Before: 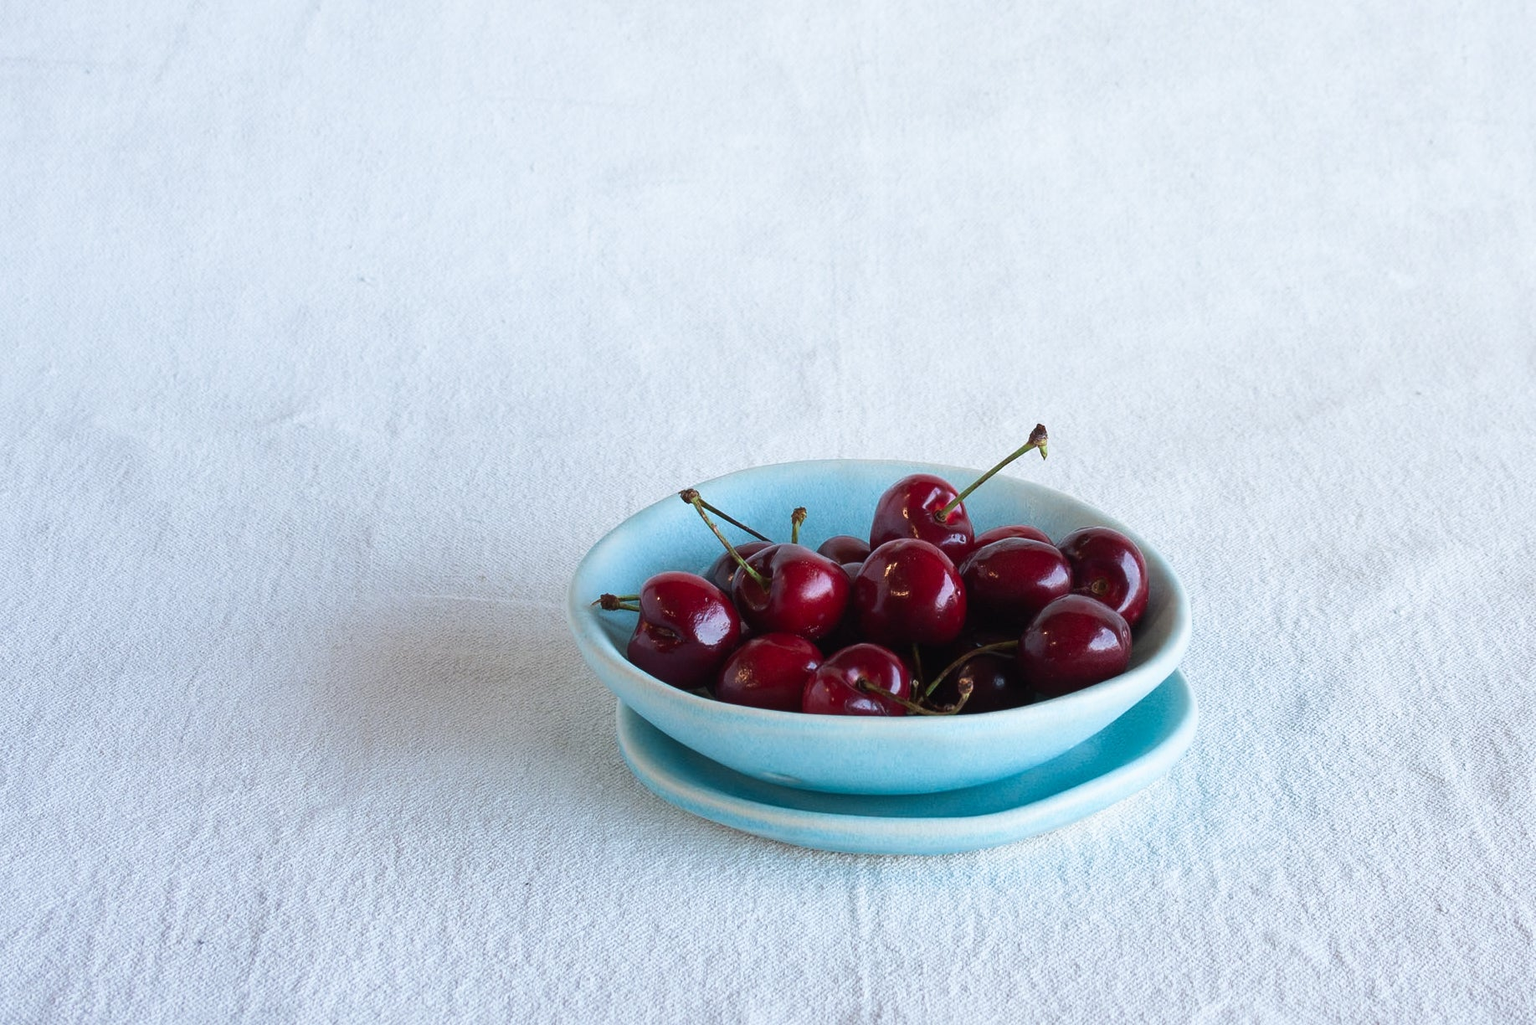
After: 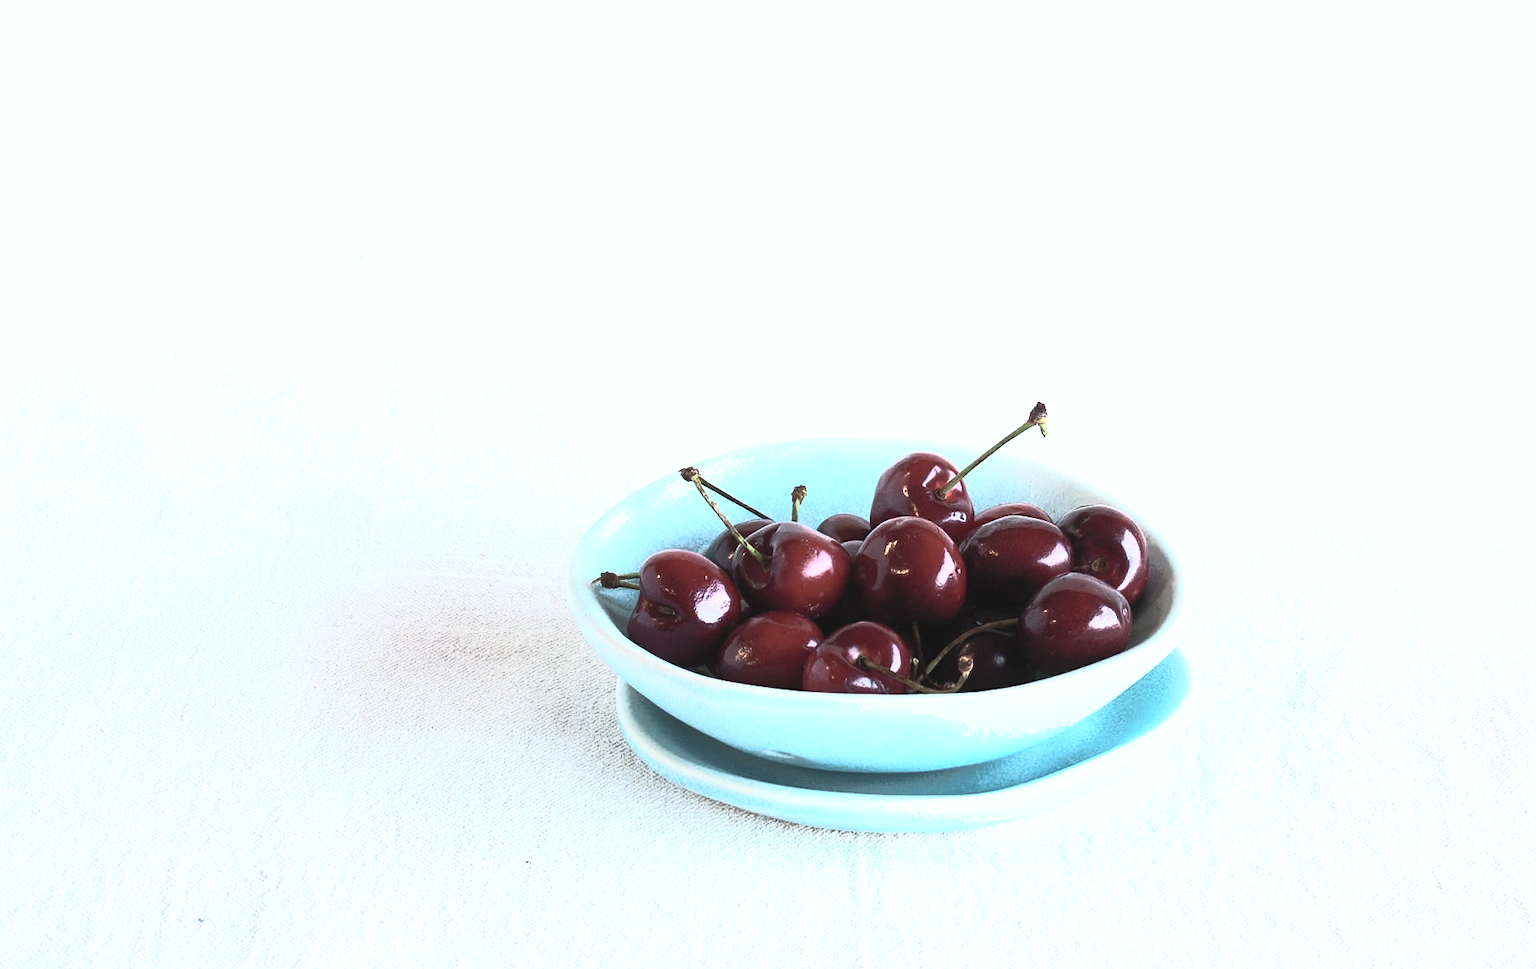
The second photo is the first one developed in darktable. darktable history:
crop and rotate: top 2.161%, bottom 3.201%
shadows and highlights: on, module defaults
exposure: black level correction 0.001, exposure 0.015 EV, compensate exposure bias true, compensate highlight preservation false
tone equalizer: -8 EV -0.775 EV, -7 EV -0.676 EV, -6 EV -0.64 EV, -5 EV -0.379 EV, -3 EV 0.389 EV, -2 EV 0.6 EV, -1 EV 0.683 EV, +0 EV 0.728 EV, edges refinement/feathering 500, mask exposure compensation -1.57 EV, preserve details no
contrast brightness saturation: contrast 0.564, brightness 0.569, saturation -0.35
